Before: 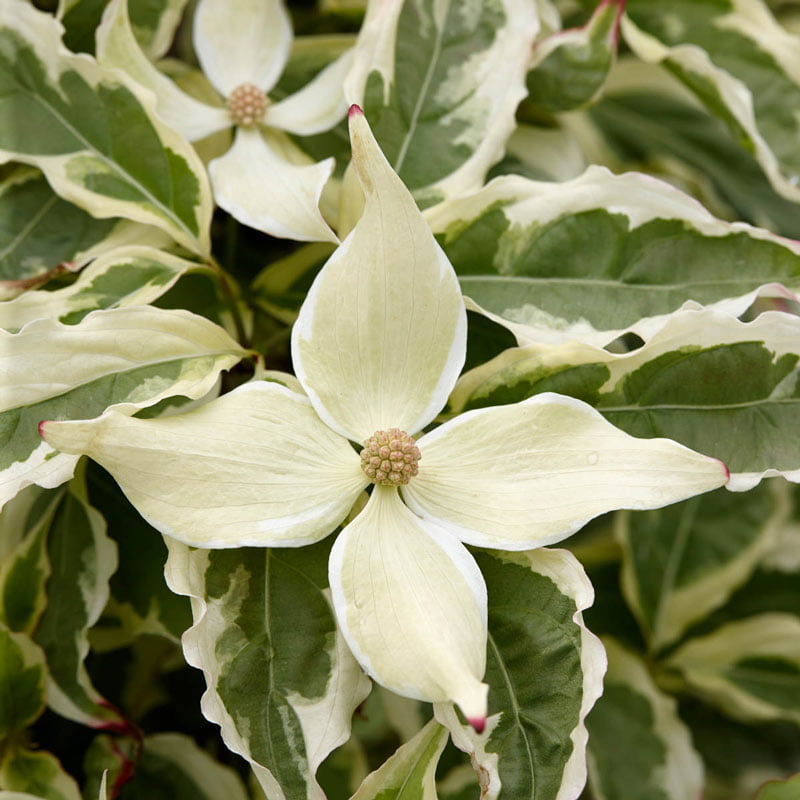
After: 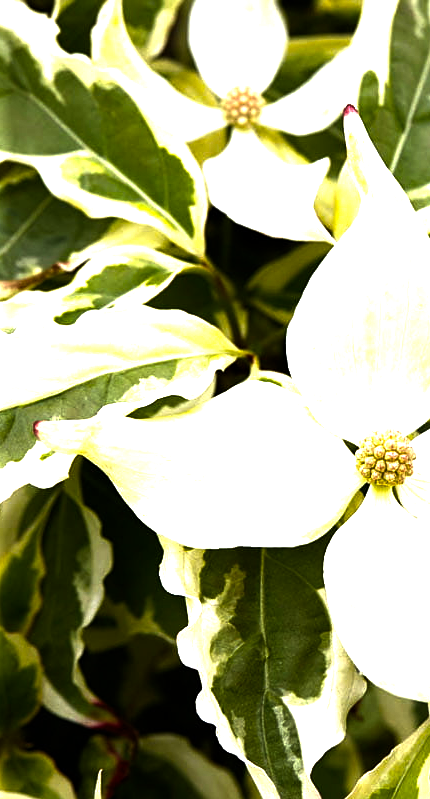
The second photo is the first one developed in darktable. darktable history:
sharpen: amount 0.215
color balance rgb: power › luminance -9.106%, perceptual saturation grading › global saturation 19.408%, perceptual brilliance grading › highlights 74.478%, perceptual brilliance grading › shadows -29.156%, global vibrance 20%
crop: left 0.642%, right 45.506%, bottom 0.079%
